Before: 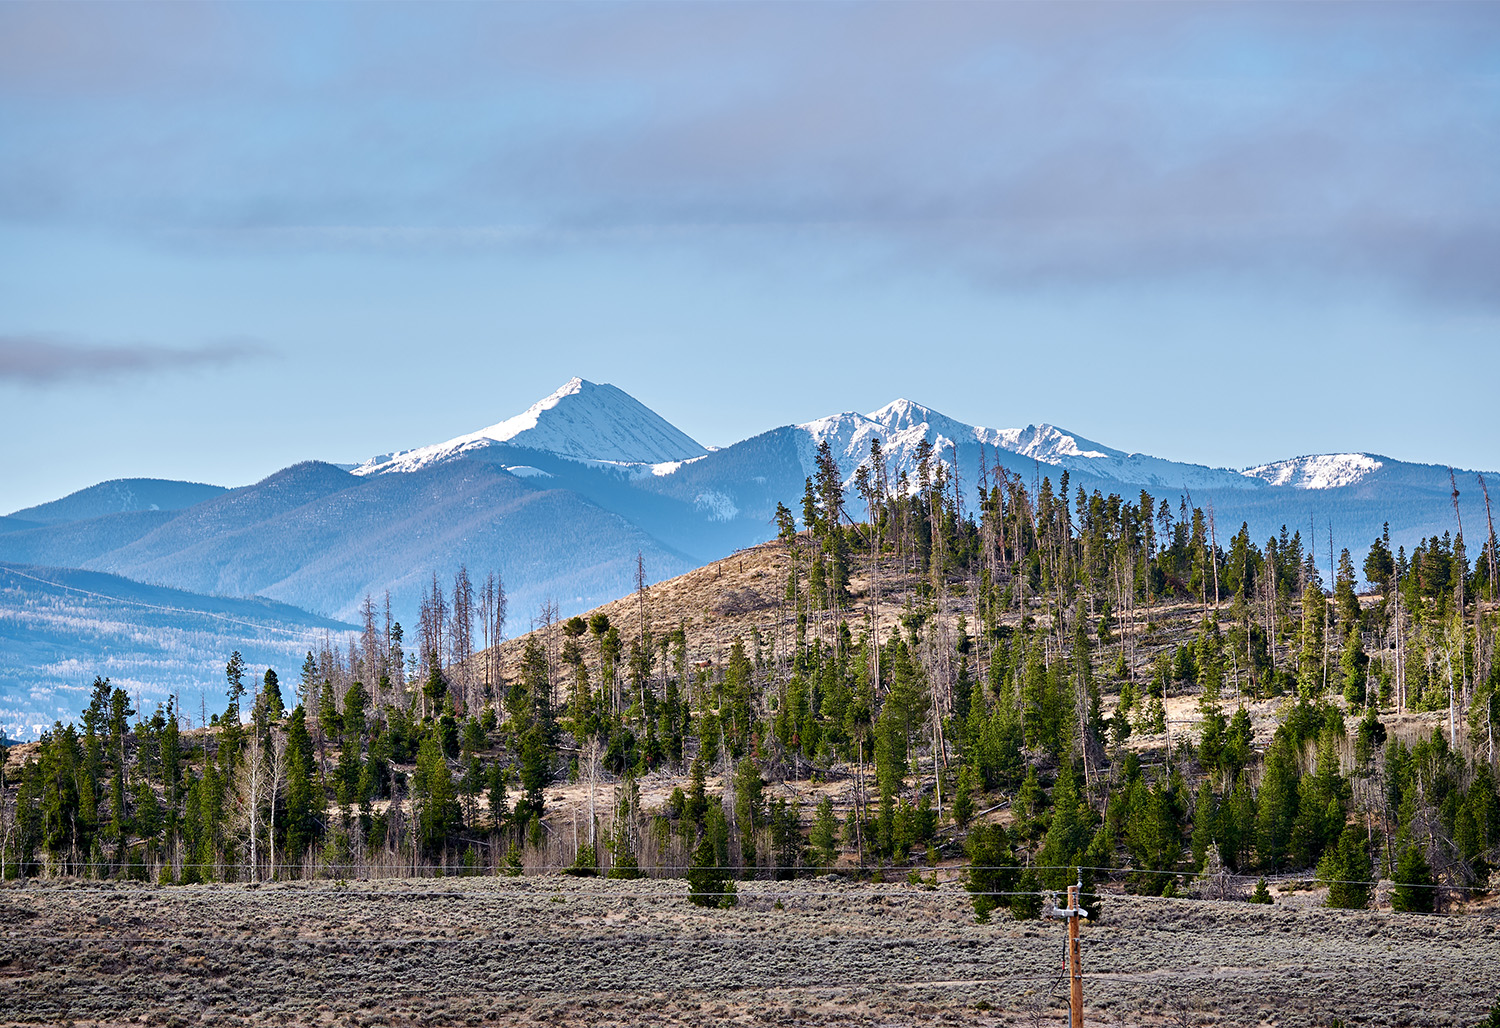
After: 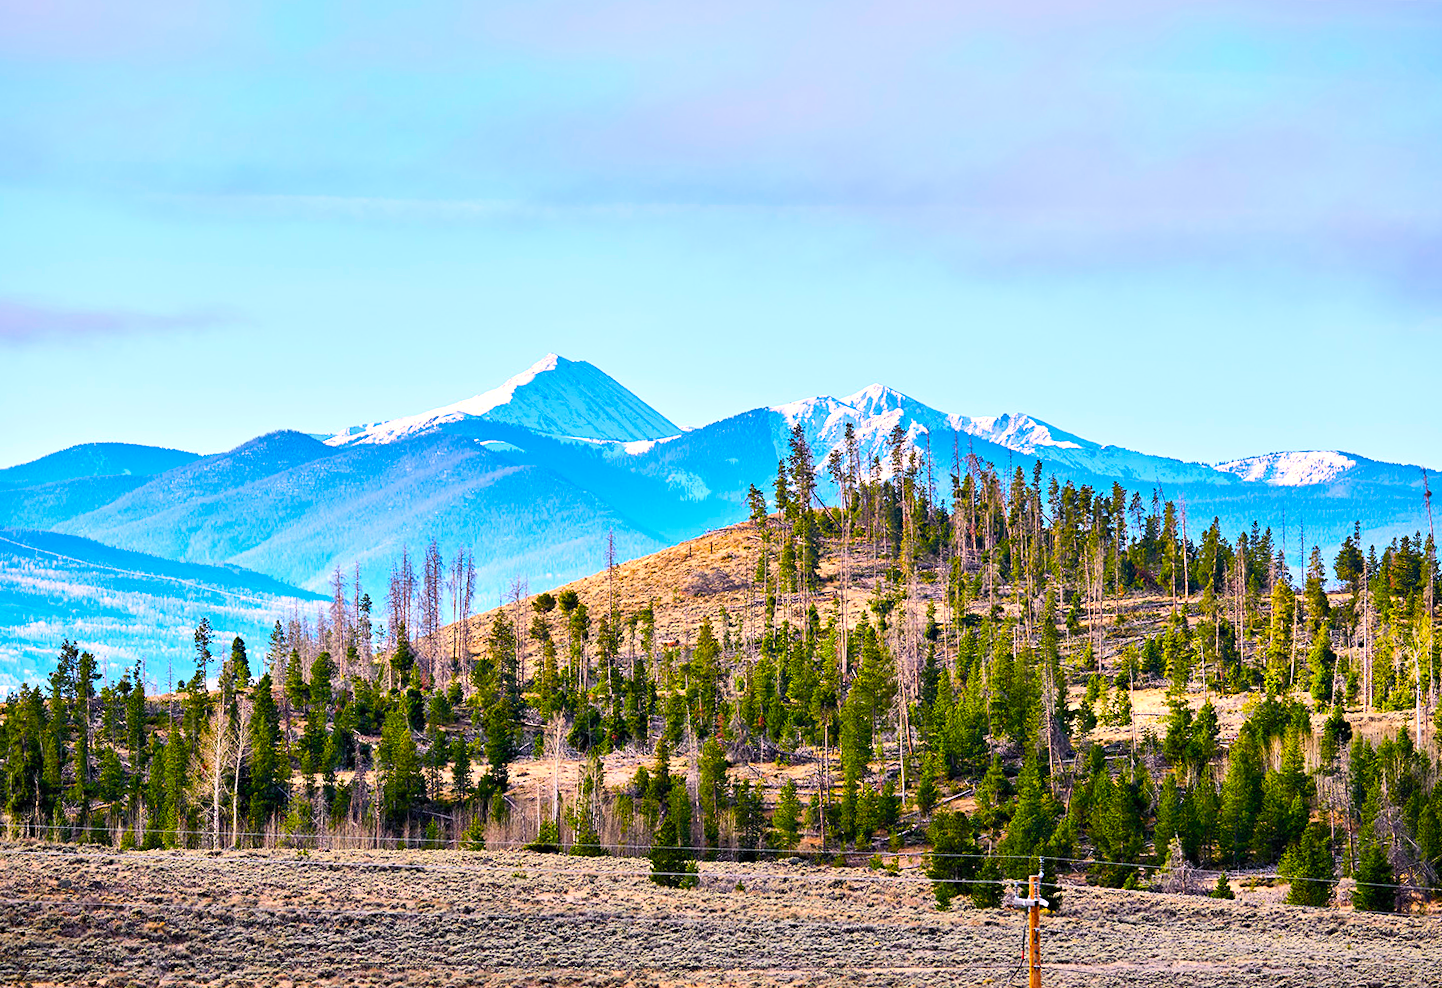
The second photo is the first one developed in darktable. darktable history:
crop and rotate: angle -1.58°
color balance rgb: shadows lift › luminance -9.879%, shadows lift › chroma 0.667%, shadows lift › hue 114.55°, highlights gain › chroma 2.024%, highlights gain › hue 45.92°, linear chroma grading › global chroma 15.539%, perceptual saturation grading › global saturation 35.467%, perceptual brilliance grading › global brilliance 9.39%
contrast brightness saturation: contrast 0.201, brightness 0.169, saturation 0.229
